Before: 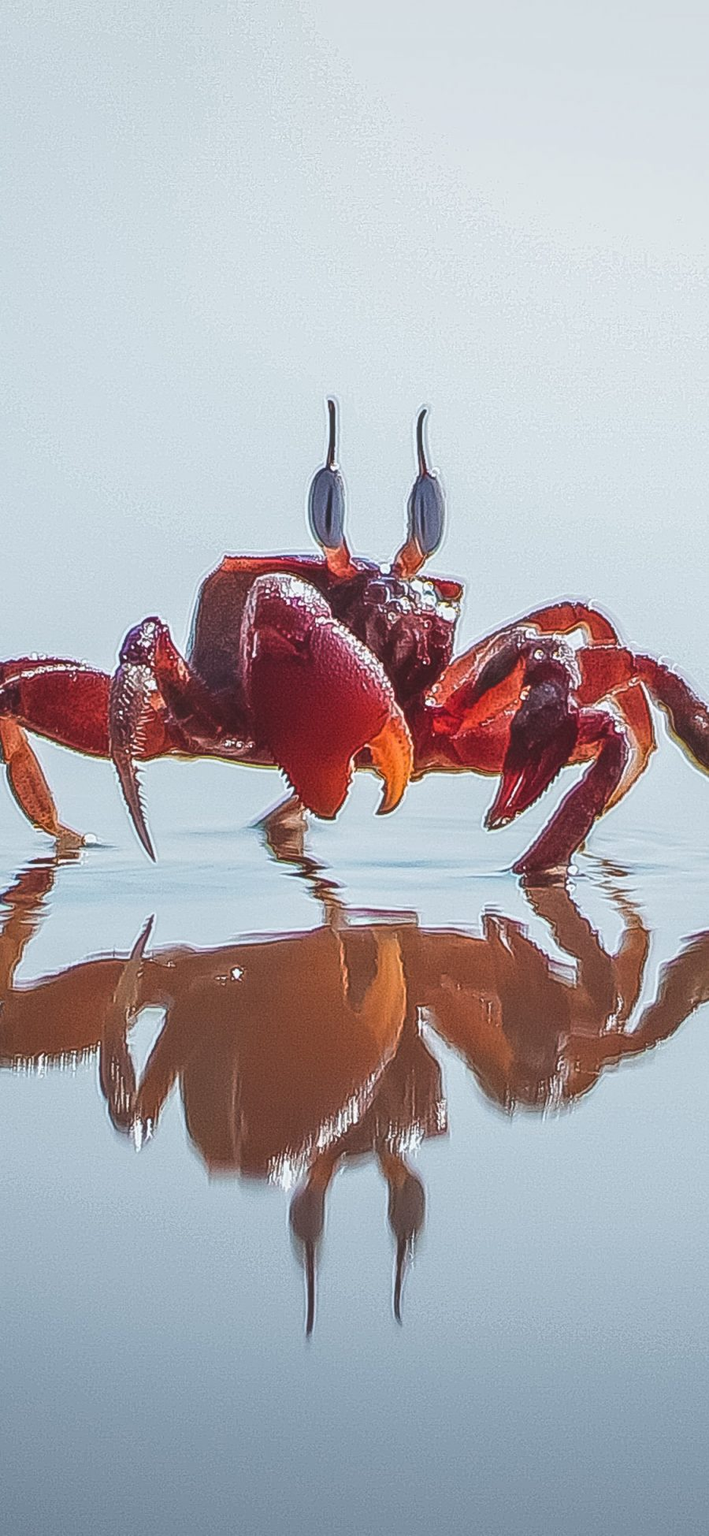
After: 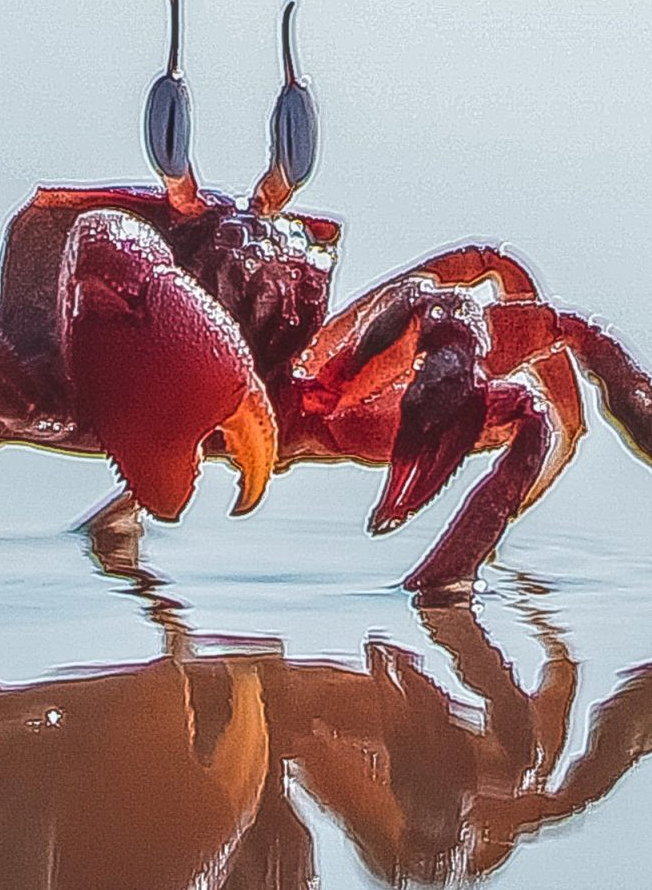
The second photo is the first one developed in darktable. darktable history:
crop and rotate: left 27.461%, top 26.602%, bottom 27.713%
contrast brightness saturation: contrast 0.029, brightness -0.032
local contrast: on, module defaults
